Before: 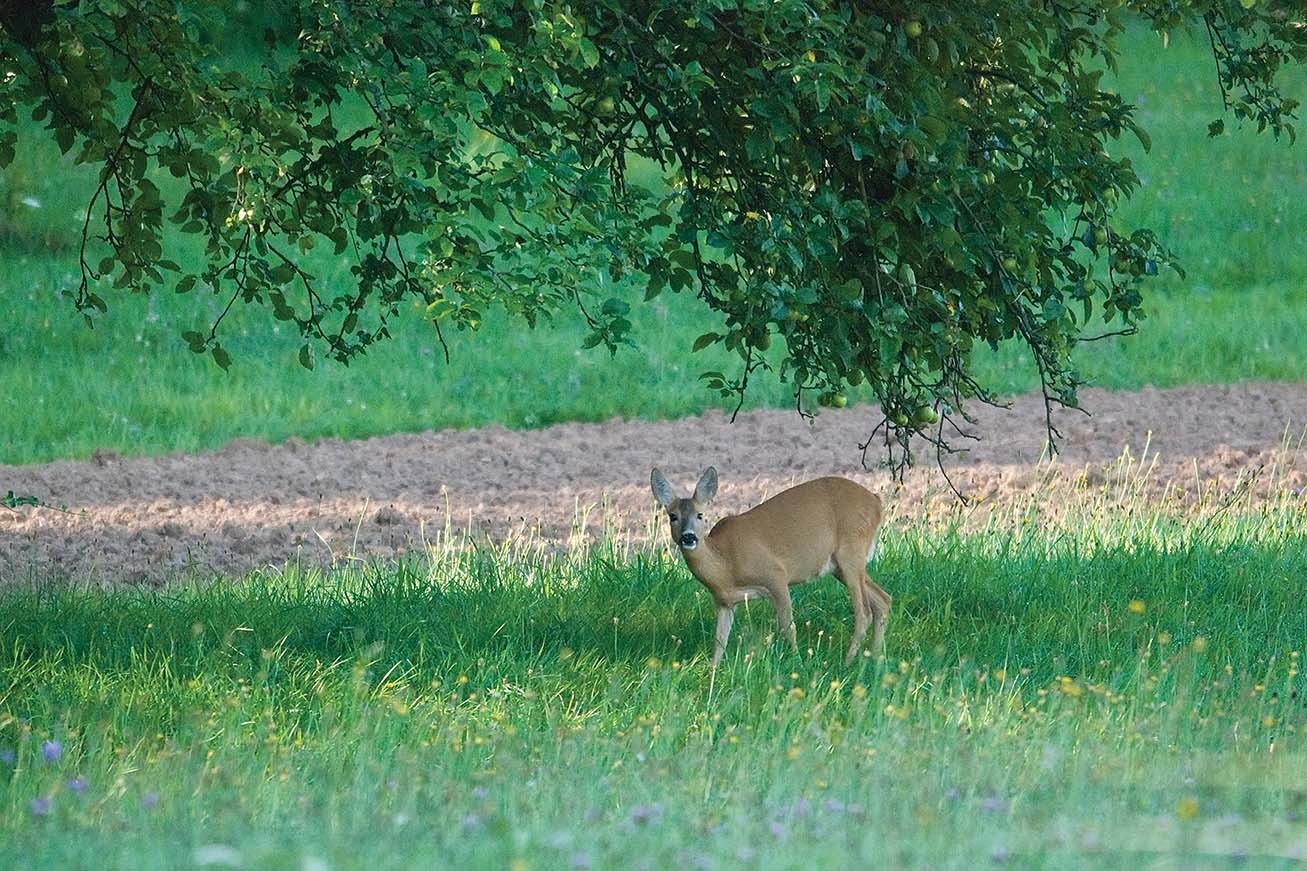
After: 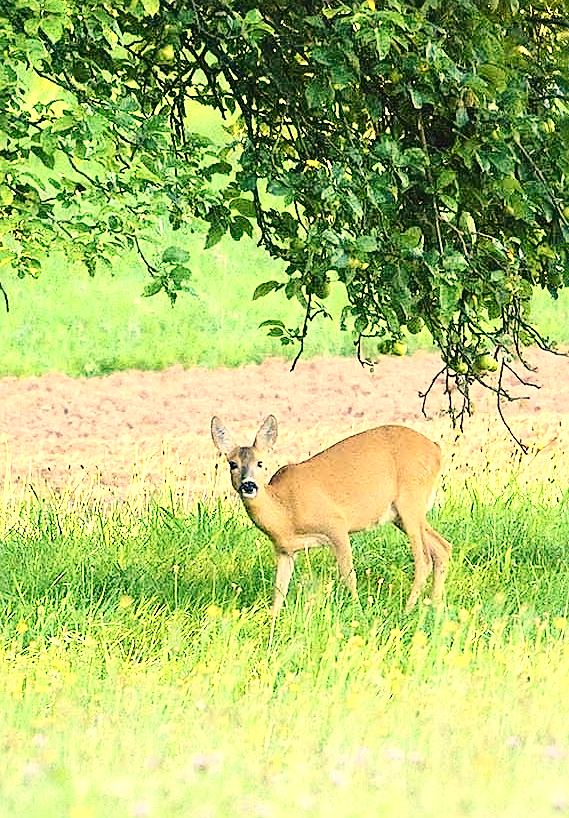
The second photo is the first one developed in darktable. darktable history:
sharpen: on, module defaults
base curve: curves: ch0 [(0, 0) (0.036, 0.025) (0.121, 0.166) (0.206, 0.329) (0.605, 0.79) (1, 1)]
color balance rgb: linear chroma grading › global chroma 0.422%, perceptual saturation grading › global saturation -0.143%, perceptual saturation grading › highlights -19.918%, perceptual saturation grading › shadows 20.538%, saturation formula JzAzBz (2021)
crop: left 33.668%, top 6.05%, right 22.796%
exposure: black level correction 0, exposure 1.2 EV, compensate highlight preservation false
color correction: highlights a* 14.89, highlights b* 31.86
